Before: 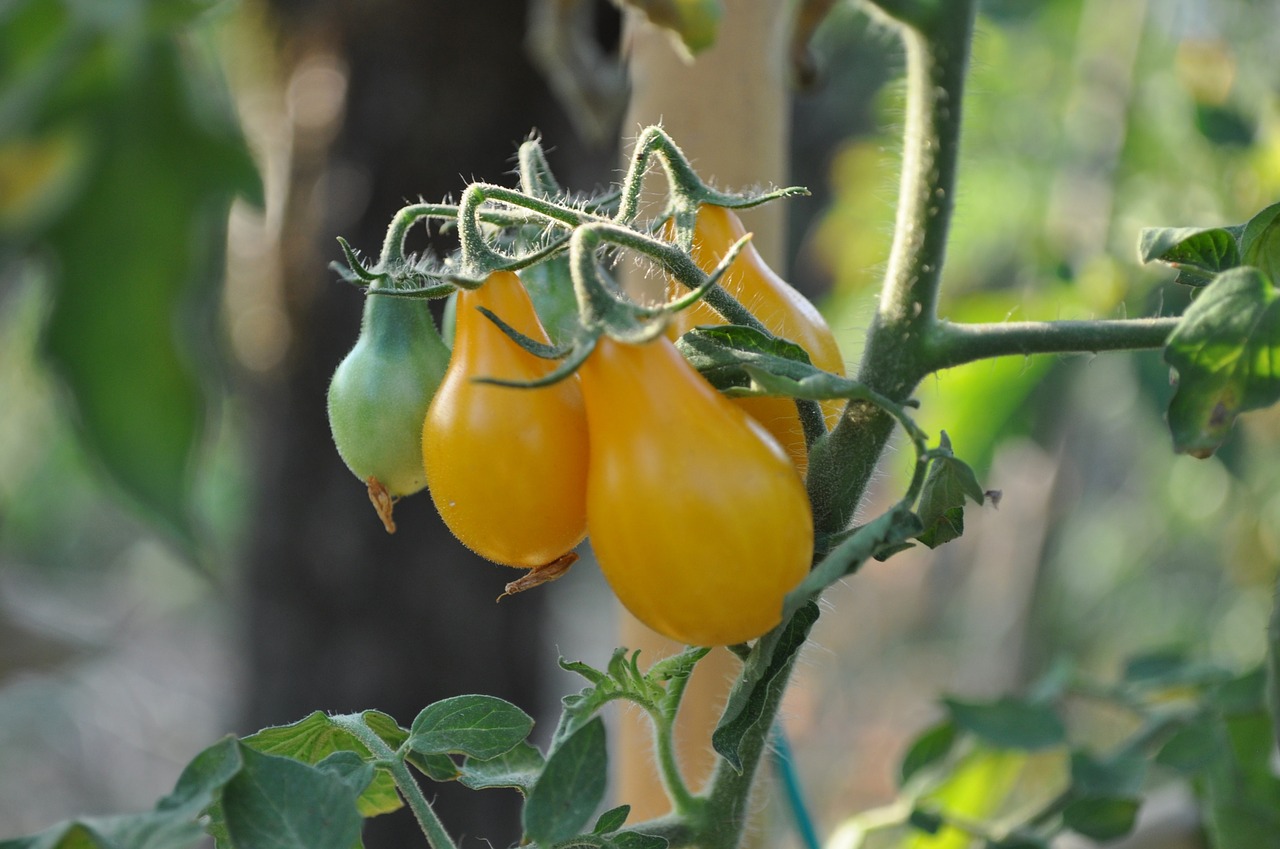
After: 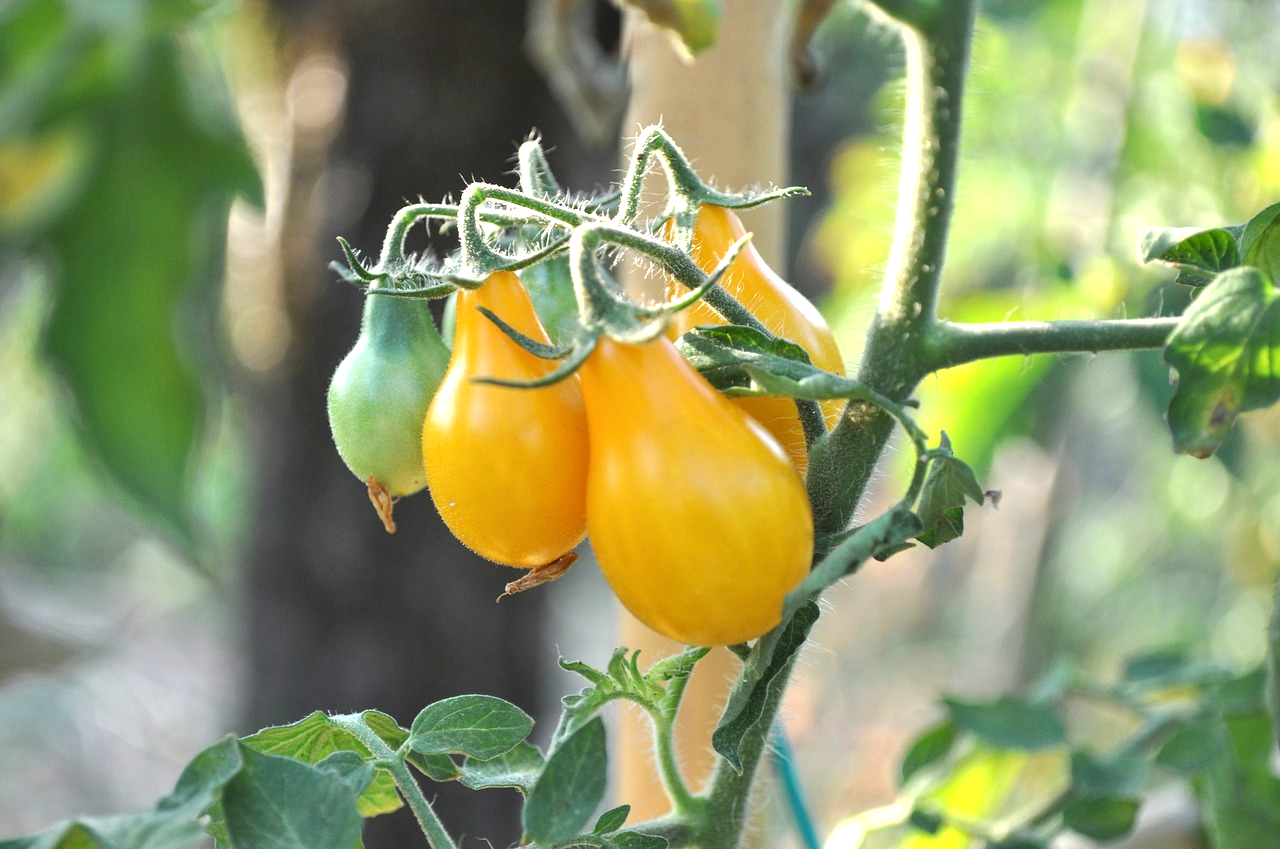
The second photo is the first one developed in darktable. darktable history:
contrast equalizer: octaves 7, y [[0.5, 0.486, 0.447, 0.446, 0.489, 0.5], [0.5 ×6], [0.5 ×6], [0 ×6], [0 ×6]], mix 0.183
exposure: black level correction 0, exposure 0.936 EV, compensate highlight preservation false
tone equalizer: edges refinement/feathering 500, mask exposure compensation -1.57 EV, preserve details no
local contrast: highlights 106%, shadows 98%, detail 119%, midtone range 0.2
